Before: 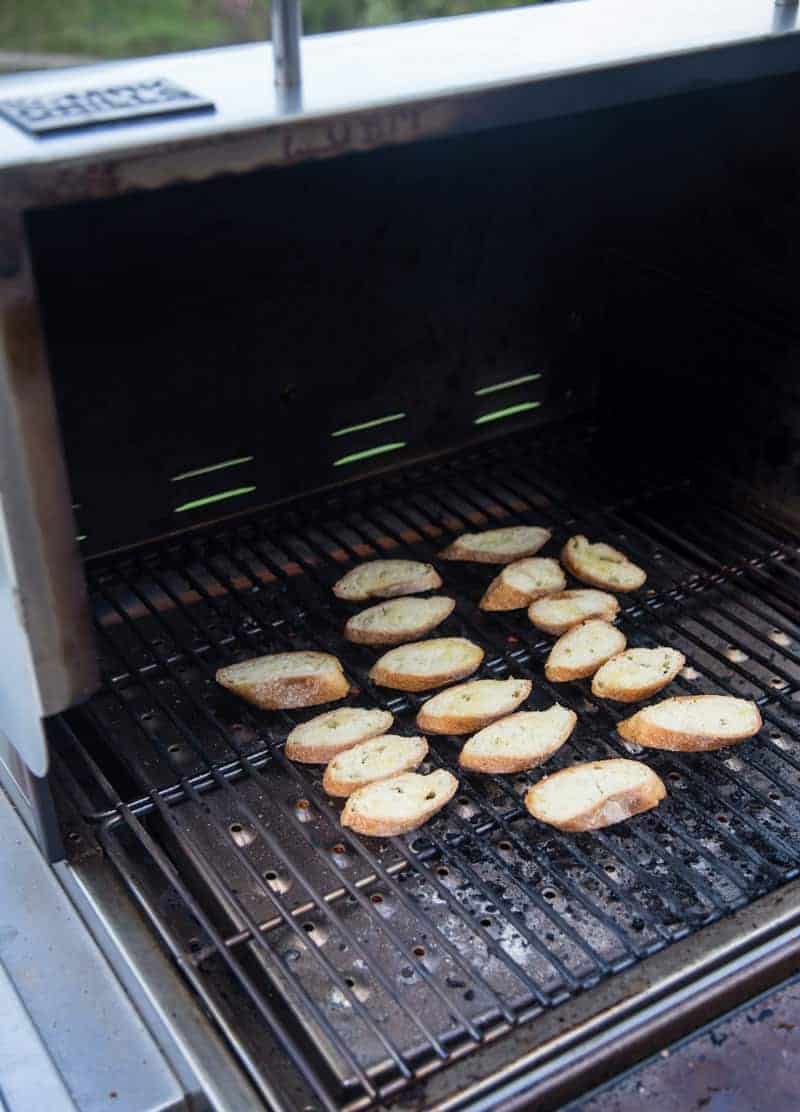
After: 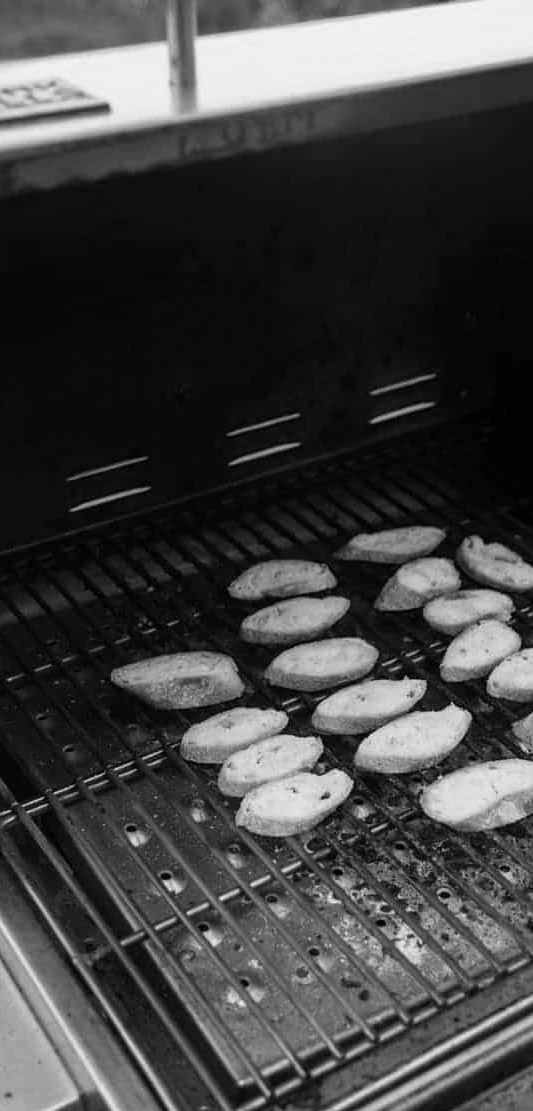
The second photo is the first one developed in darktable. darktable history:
contrast brightness saturation: contrast 0.05
crop and rotate: left 13.342%, right 19.991%
rotate and perspective: automatic cropping off
color calibration: output gray [0.253, 0.26, 0.487, 0], gray › normalize channels true, illuminant same as pipeline (D50), adaptation XYZ, x 0.346, y 0.359, gamut compression 0
color balance rgb: perceptual saturation grading › global saturation 25%, global vibrance 20%
